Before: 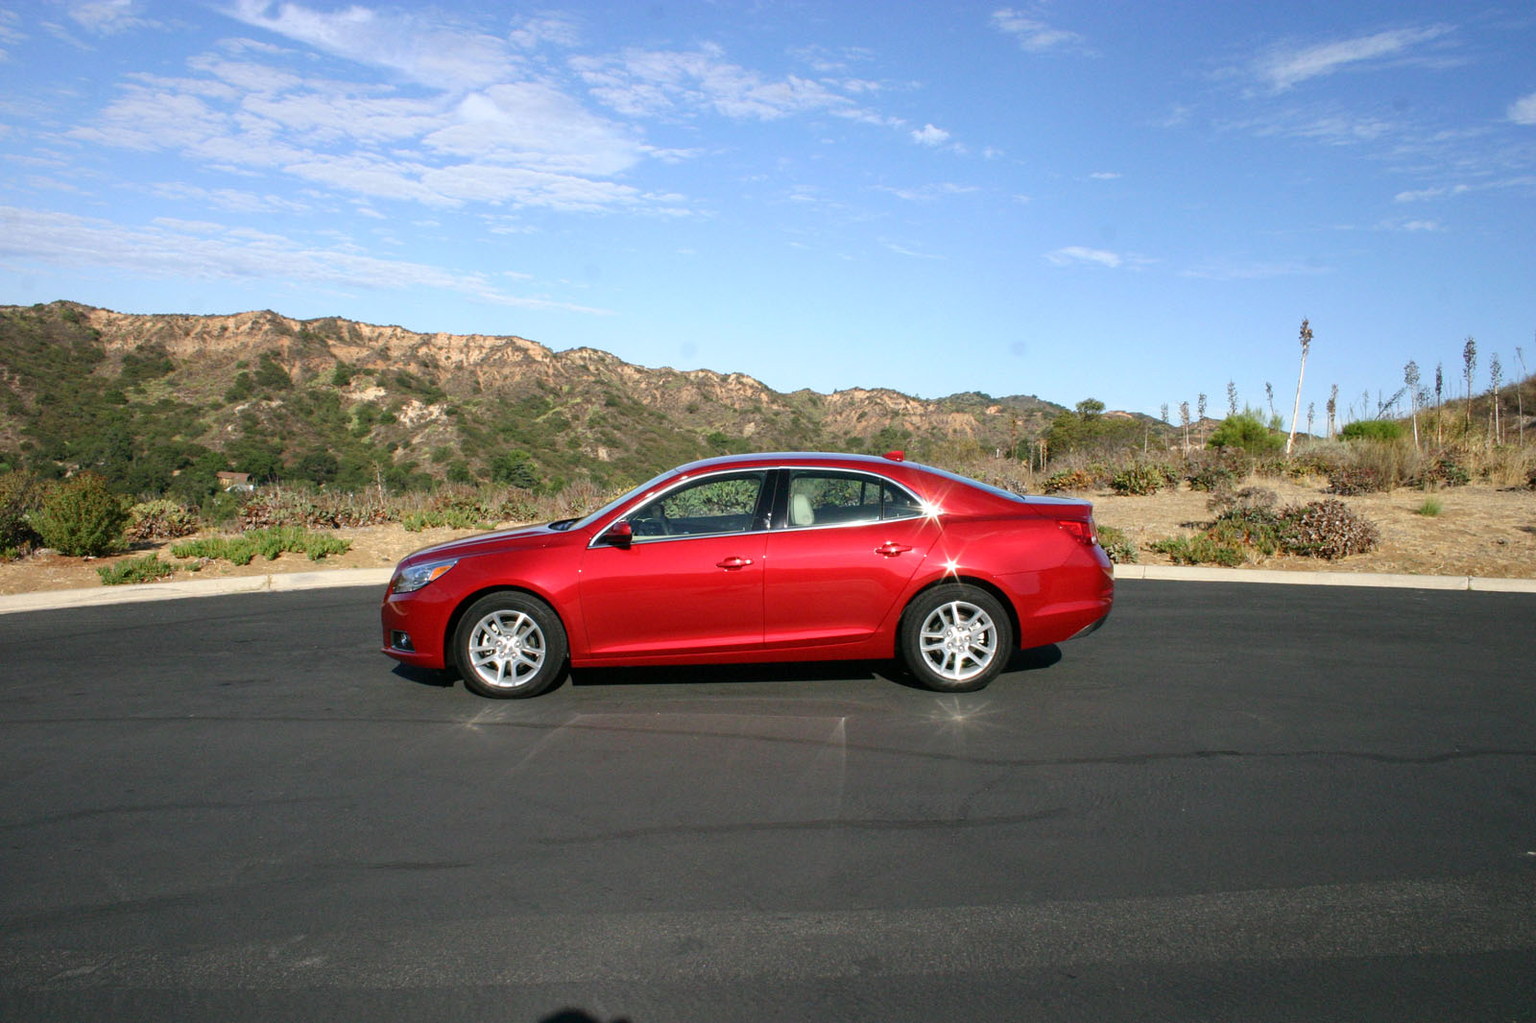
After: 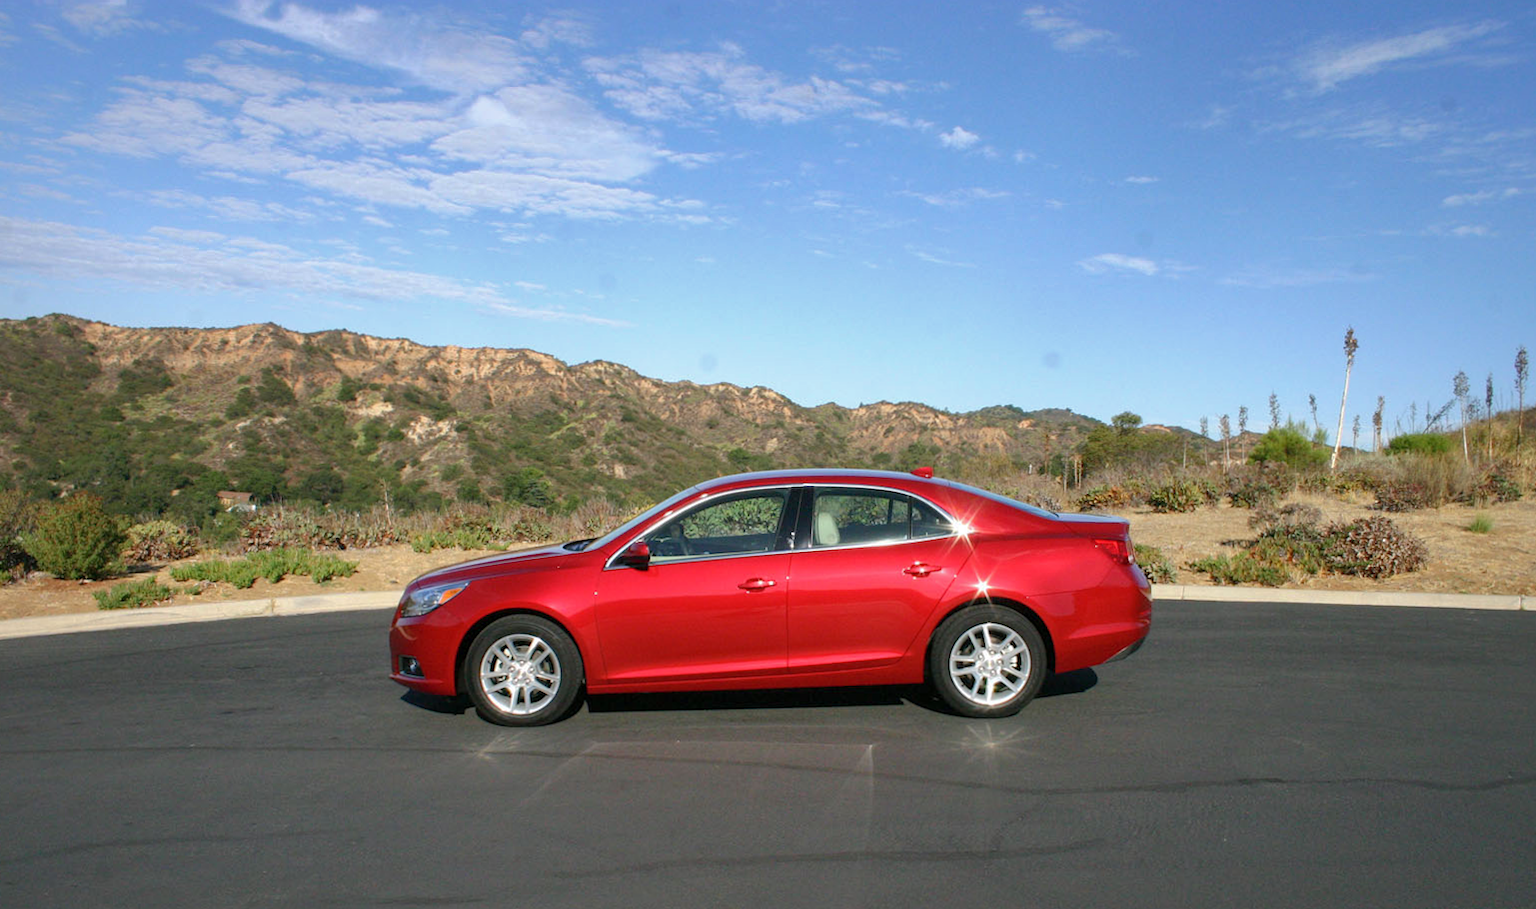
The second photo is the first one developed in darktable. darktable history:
shadows and highlights: on, module defaults
exposure: compensate exposure bias true, compensate highlight preservation false
crop and rotate: angle 0.2°, left 0.275%, right 3.127%, bottom 14.18%
